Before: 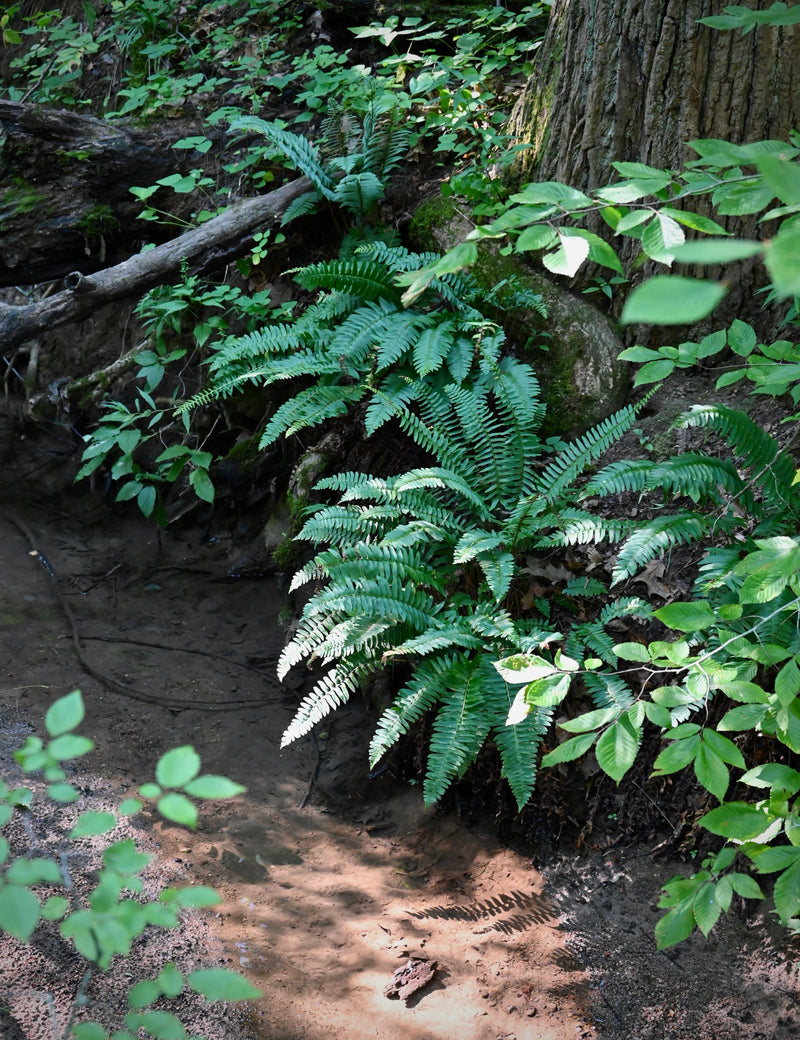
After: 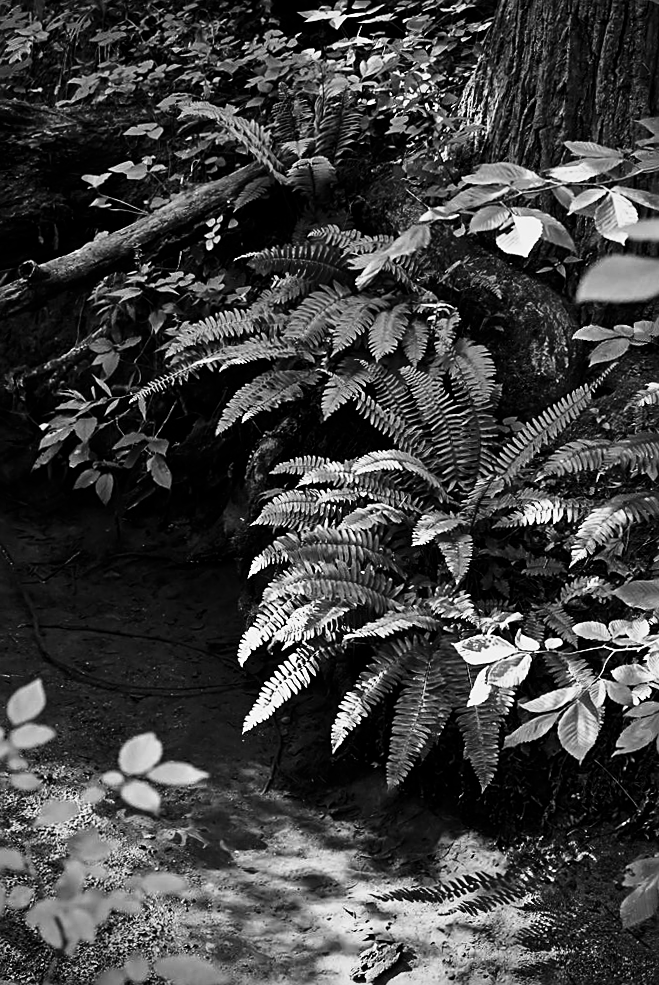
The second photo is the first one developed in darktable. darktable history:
contrast brightness saturation: contrast 0.1, brightness -0.26, saturation 0.14
crop and rotate: angle 1°, left 4.281%, top 0.642%, right 11.383%, bottom 2.486%
tone curve: curves: ch0 [(0, 0) (0.091, 0.077) (0.517, 0.574) (0.745, 0.82) (0.844, 0.908) (0.909, 0.942) (1, 0.973)]; ch1 [(0, 0) (0.437, 0.404) (0.5, 0.5) (0.534, 0.546) (0.58, 0.603) (0.616, 0.649) (1, 1)]; ch2 [(0, 0) (0.442, 0.415) (0.5, 0.5) (0.535, 0.547) (0.585, 0.62) (1, 1)], color space Lab, independent channels, preserve colors none
sharpen: amount 0.575
monochrome: on, module defaults
